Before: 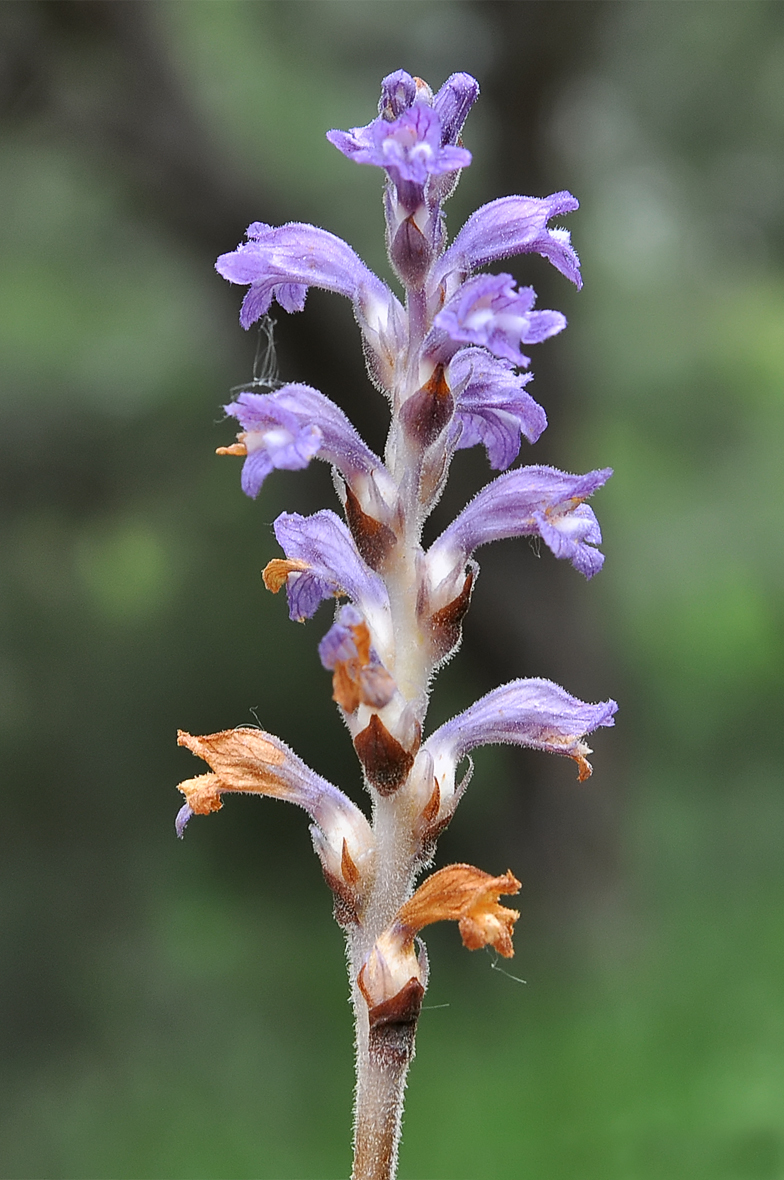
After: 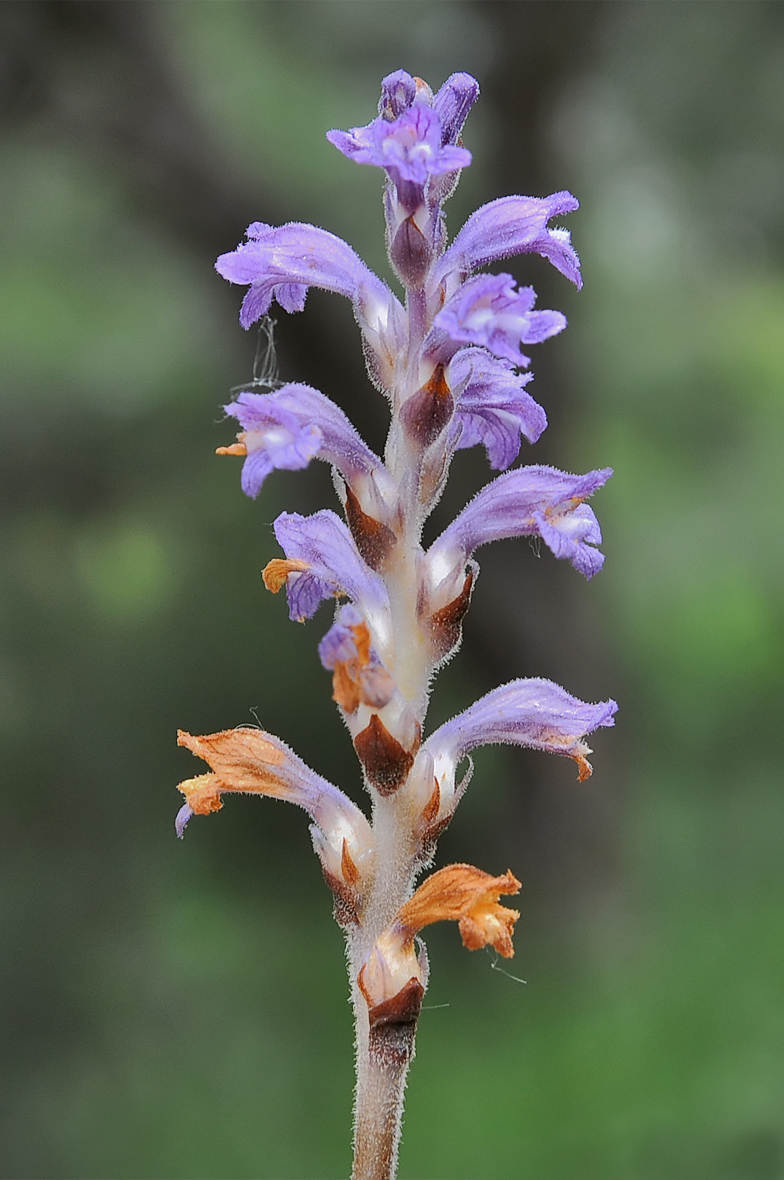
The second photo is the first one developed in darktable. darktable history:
vignetting: fall-off radius 60.39%, dithering 16-bit output
shadows and highlights: shadows 37.89, highlights -75.59
exposure: compensate highlight preservation false
